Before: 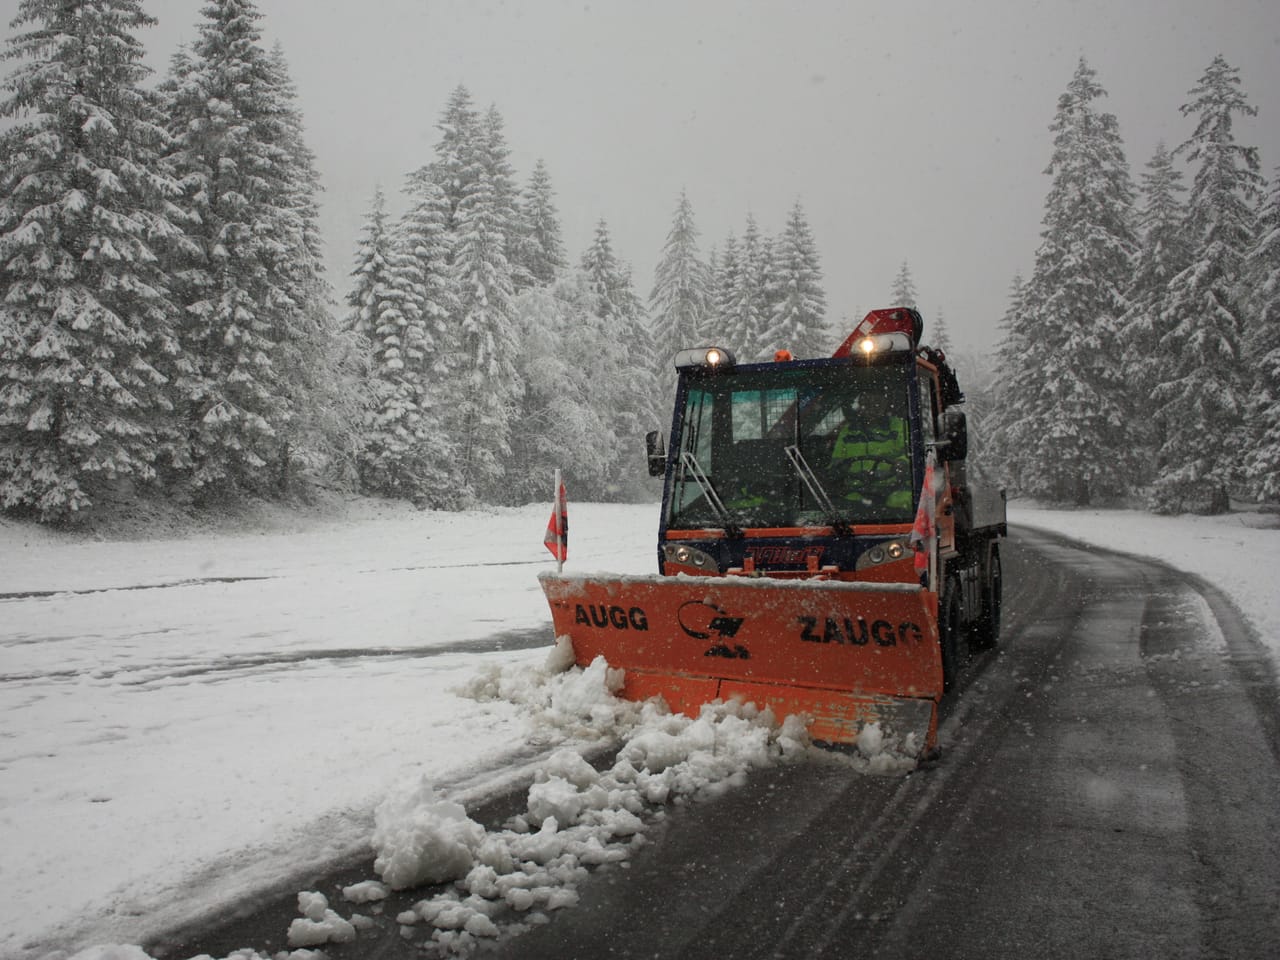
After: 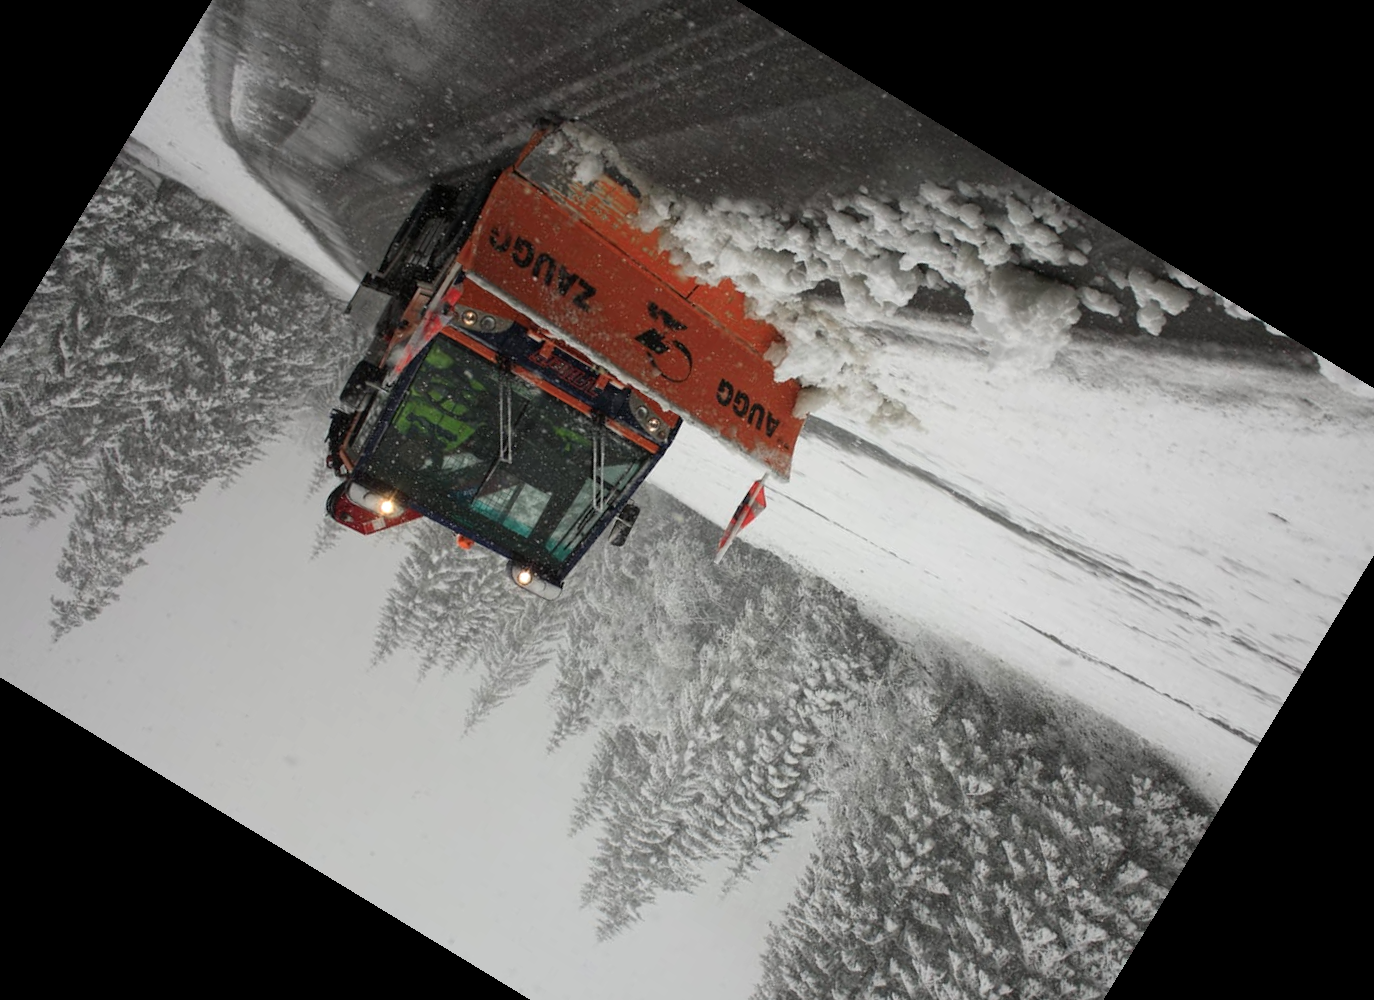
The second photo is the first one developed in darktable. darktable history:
exposure: exposure 0.2 EV, compensate highlight preservation false
crop and rotate: angle 148.68°, left 9.111%, top 15.603%, right 4.588%, bottom 17.041%
